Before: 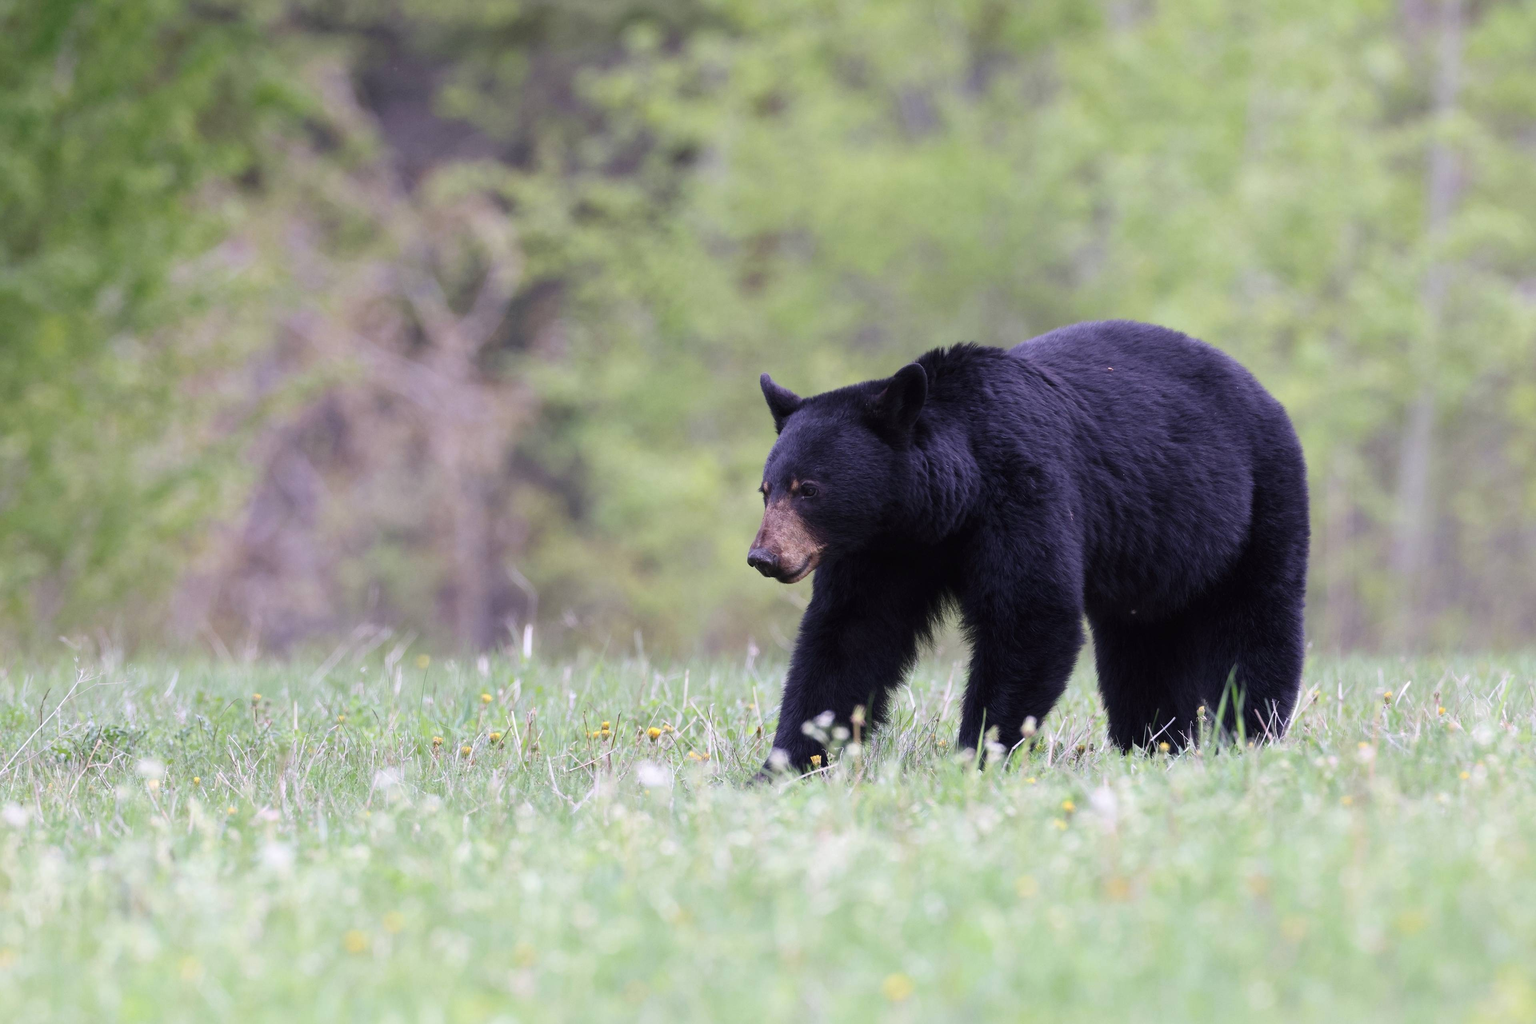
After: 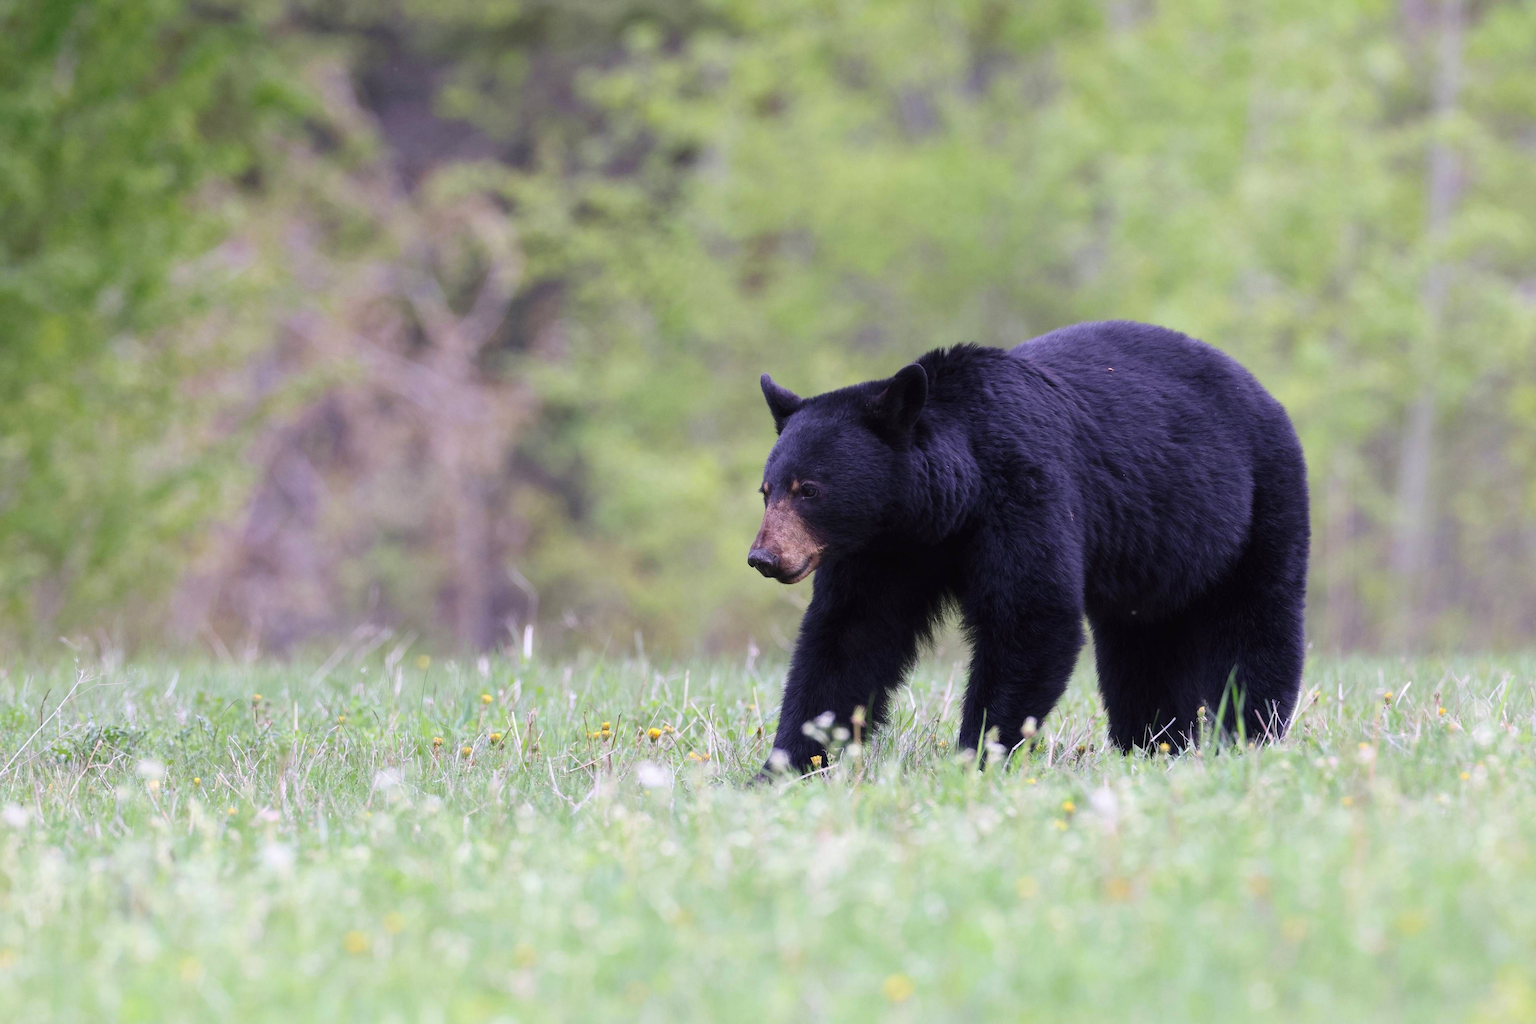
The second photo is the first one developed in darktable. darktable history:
contrast brightness saturation: contrast 0.04, saturation 0.157
